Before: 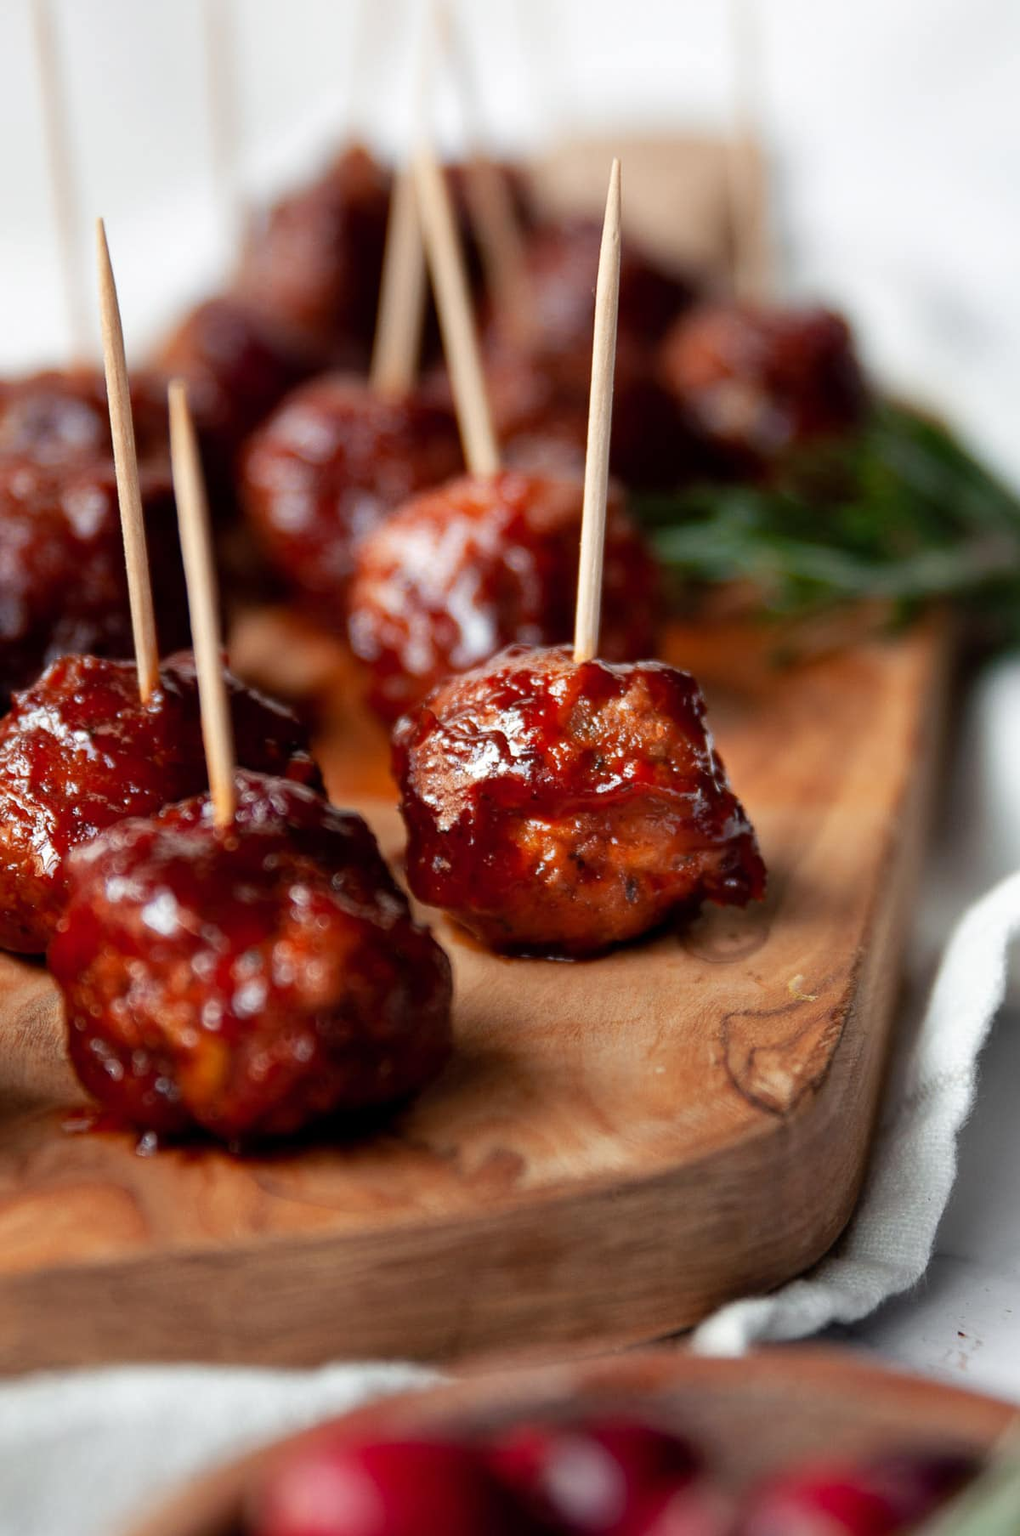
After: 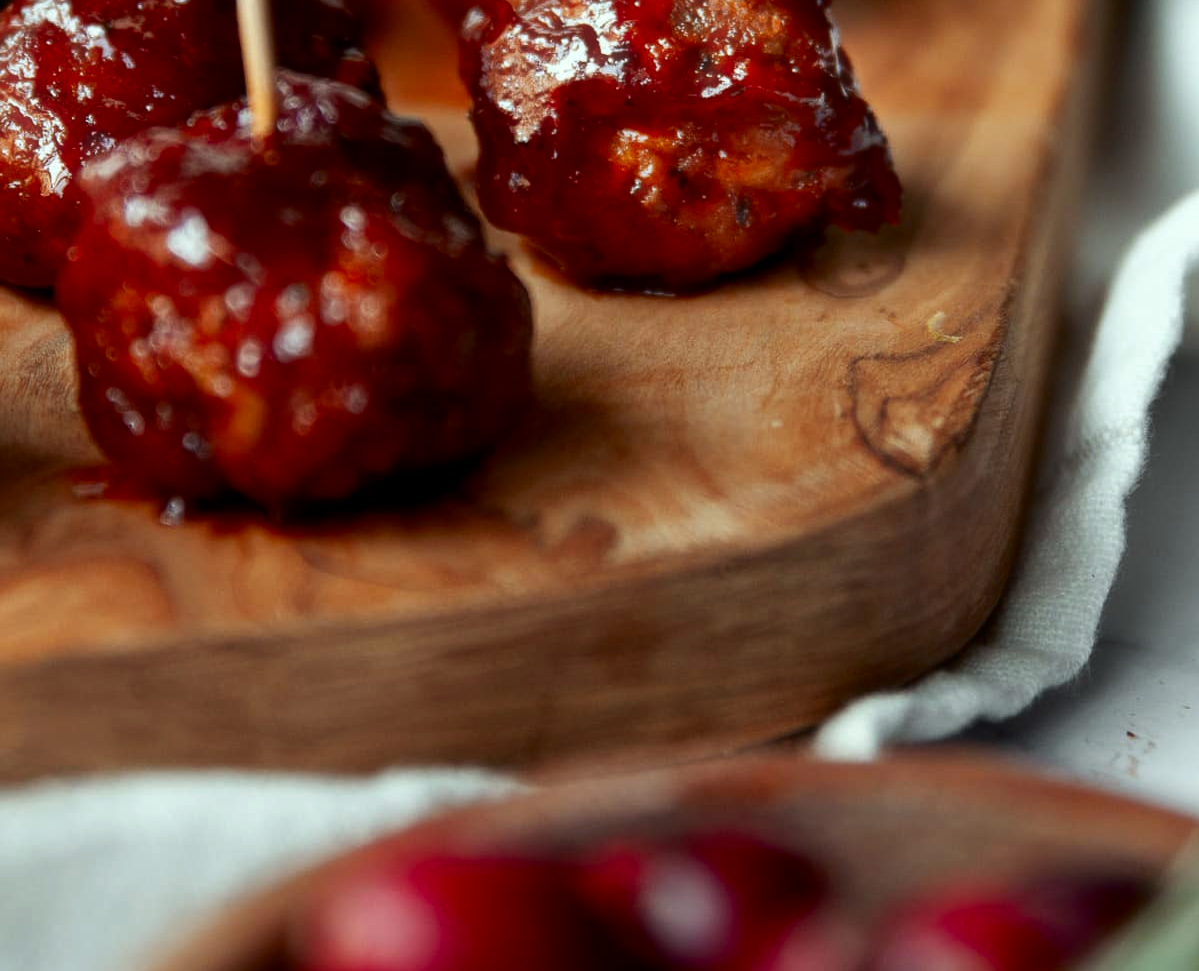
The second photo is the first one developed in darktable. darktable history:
color correction: highlights a* -6.69, highlights b* 0.49
haze removal: strength -0.1, adaptive false
crop and rotate: top 46.237%
contrast brightness saturation: contrast 0.07, brightness -0.13, saturation 0.06
